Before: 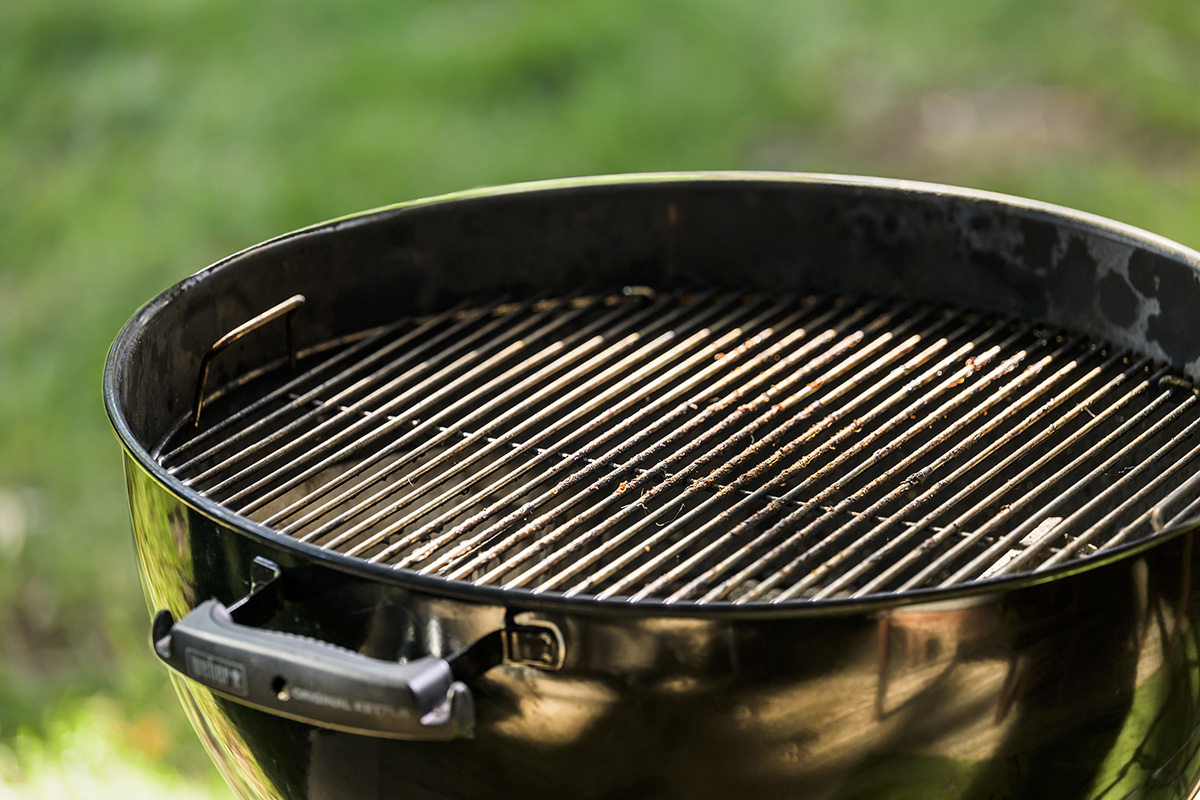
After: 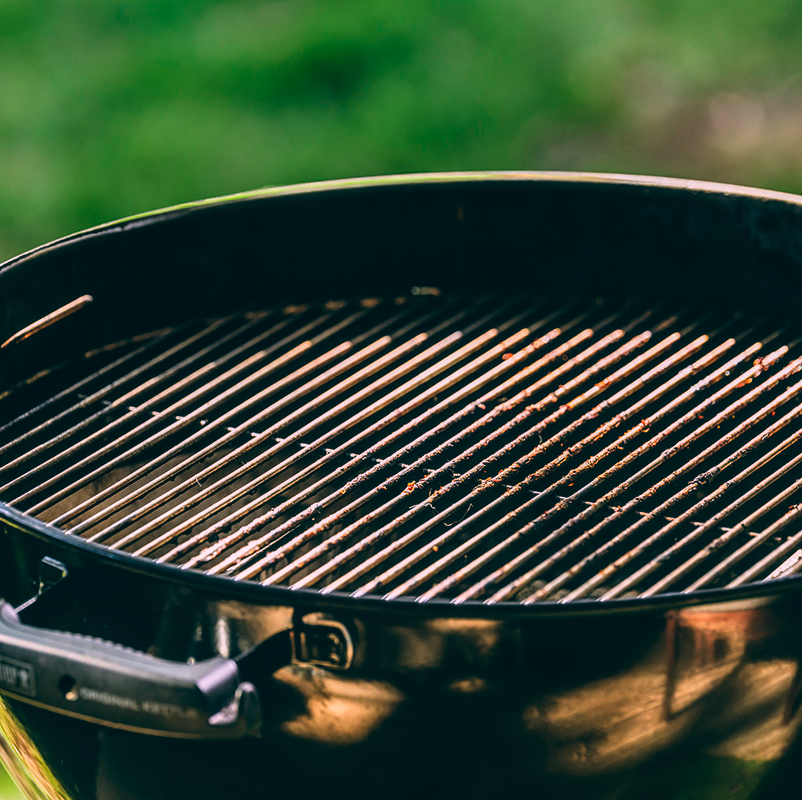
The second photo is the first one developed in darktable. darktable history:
local contrast: on, module defaults
color balance: lift [1.016, 0.983, 1, 1.017], gamma [0.78, 1.018, 1.043, 0.957], gain [0.786, 1.063, 0.937, 1.017], input saturation 118.26%, contrast 13.43%, contrast fulcrum 21.62%, output saturation 82.76%
crop and rotate: left 17.732%, right 15.423%
contrast brightness saturation: contrast 0.1, brightness 0.03, saturation 0.09
